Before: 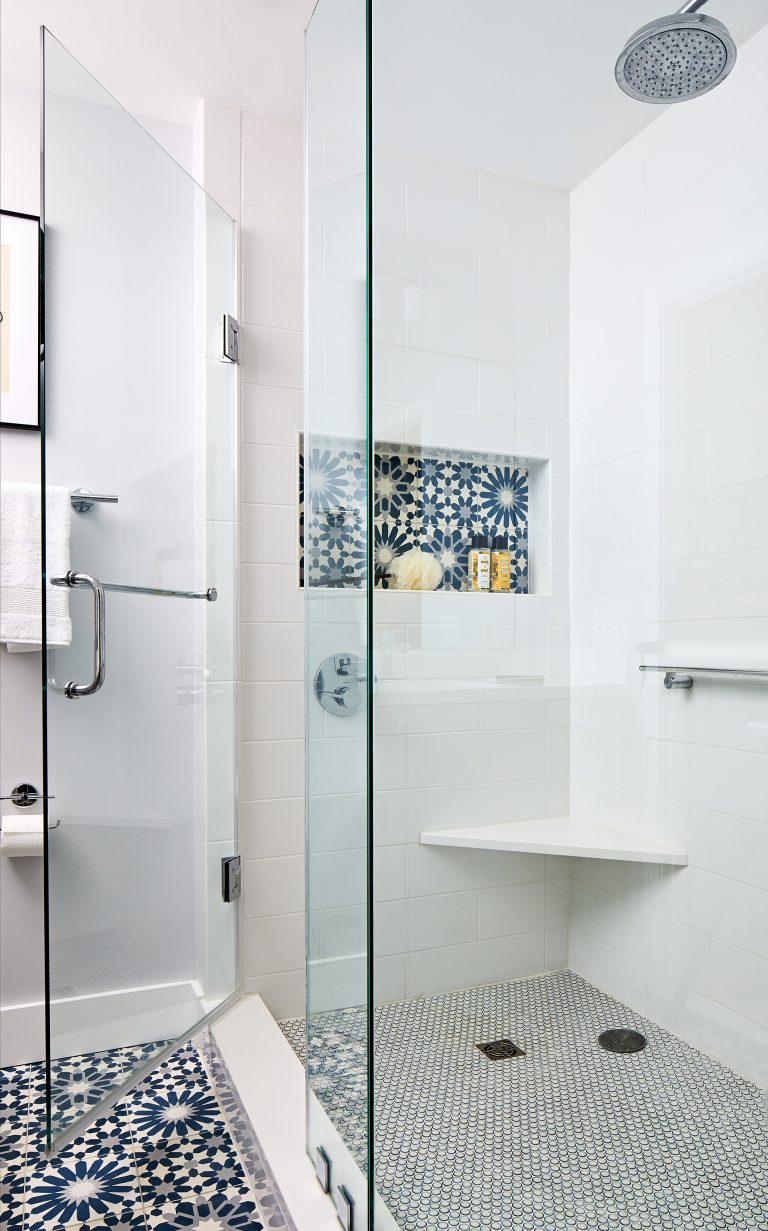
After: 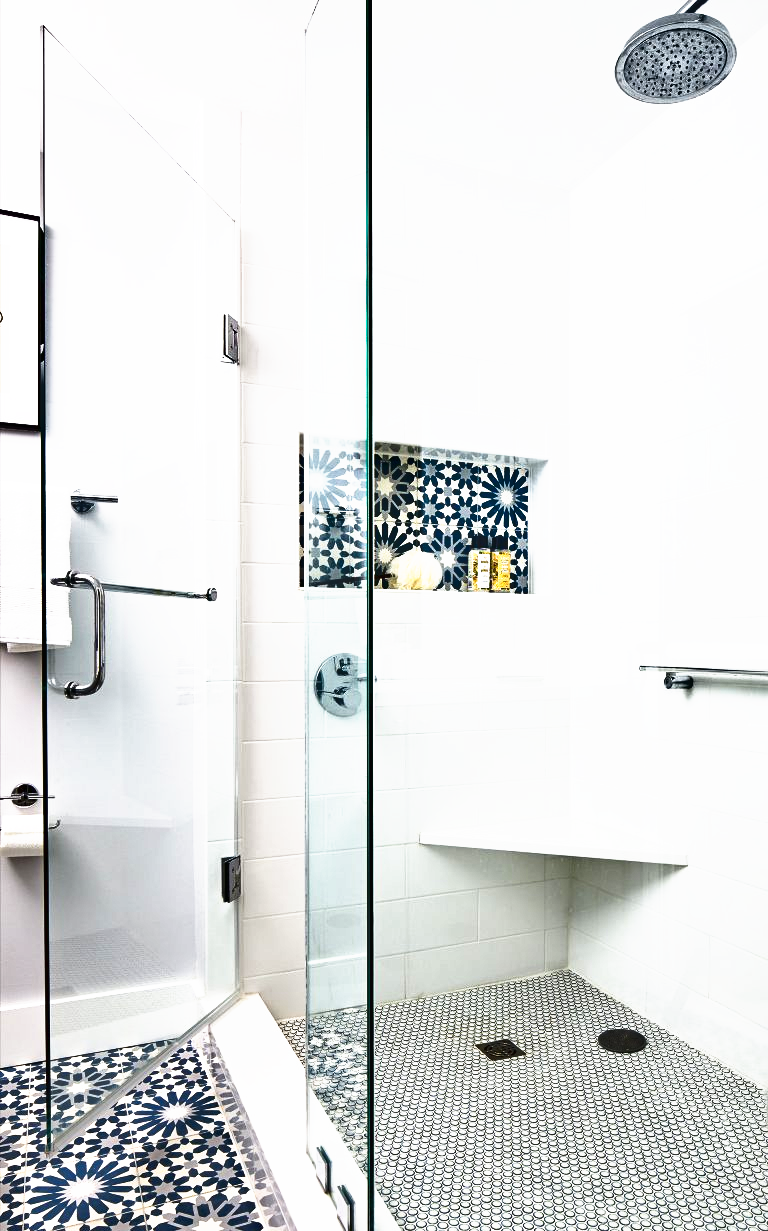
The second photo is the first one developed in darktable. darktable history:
shadows and highlights: shadows 40, highlights -54, highlights color adjustment 46%, low approximation 0.01, soften with gaussian
tone curve: curves: ch0 [(0, 0) (0.003, 0.032) (0.011, 0.036) (0.025, 0.049) (0.044, 0.075) (0.069, 0.112) (0.1, 0.151) (0.136, 0.197) (0.177, 0.241) (0.224, 0.295) (0.277, 0.355) (0.335, 0.429) (0.399, 0.512) (0.468, 0.607) (0.543, 0.702) (0.623, 0.796) (0.709, 0.903) (0.801, 0.987) (0.898, 0.997) (1, 1)], preserve colors none
